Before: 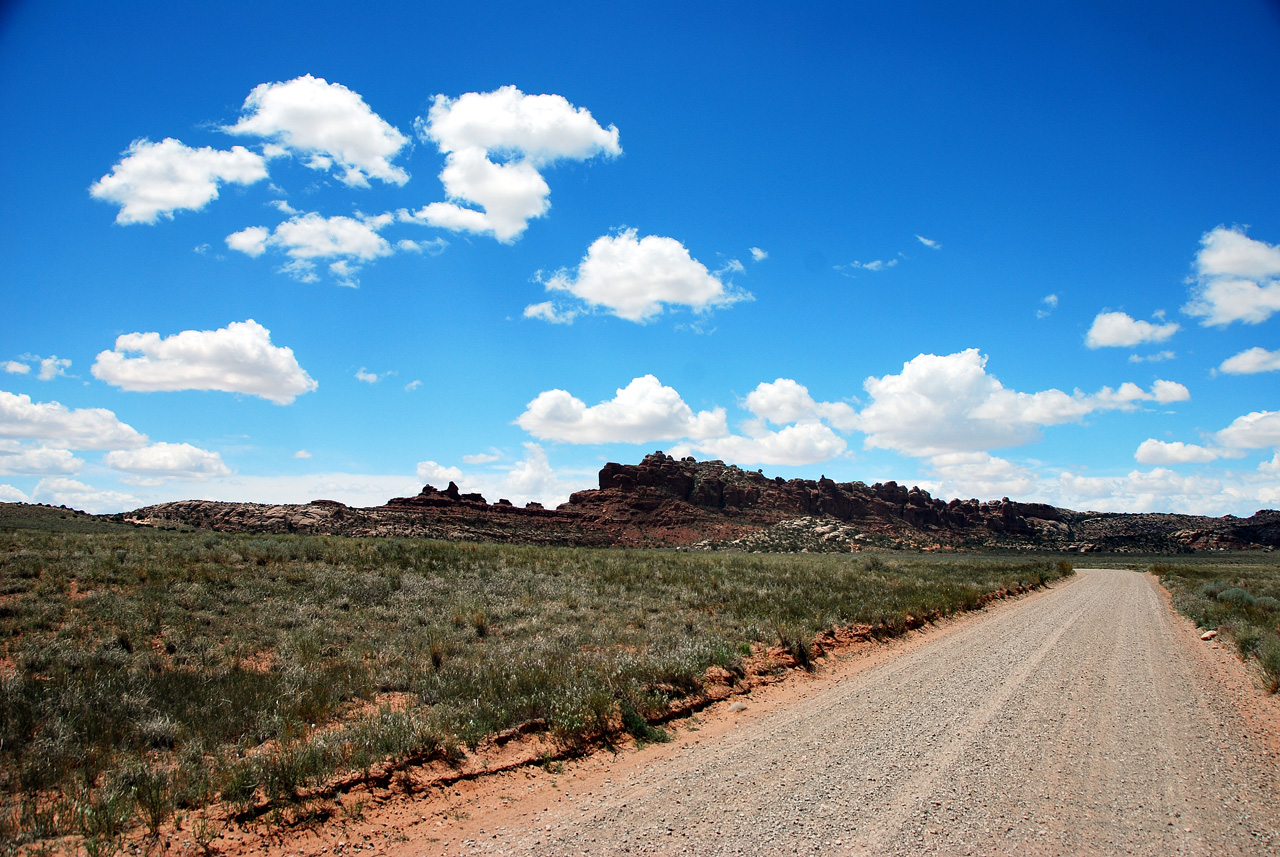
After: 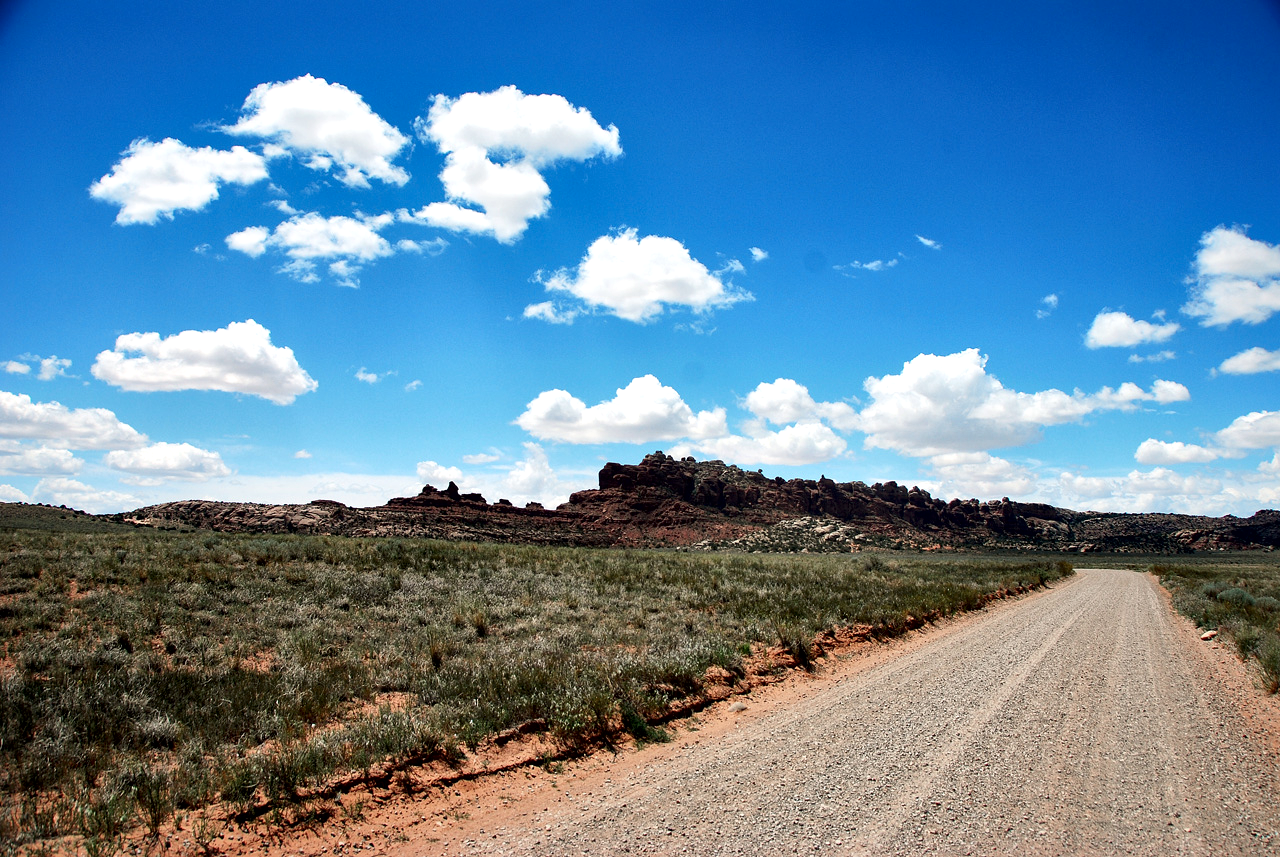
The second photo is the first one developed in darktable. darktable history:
local contrast: mode bilateral grid, contrast 25, coarseness 47, detail 151%, midtone range 0.2
